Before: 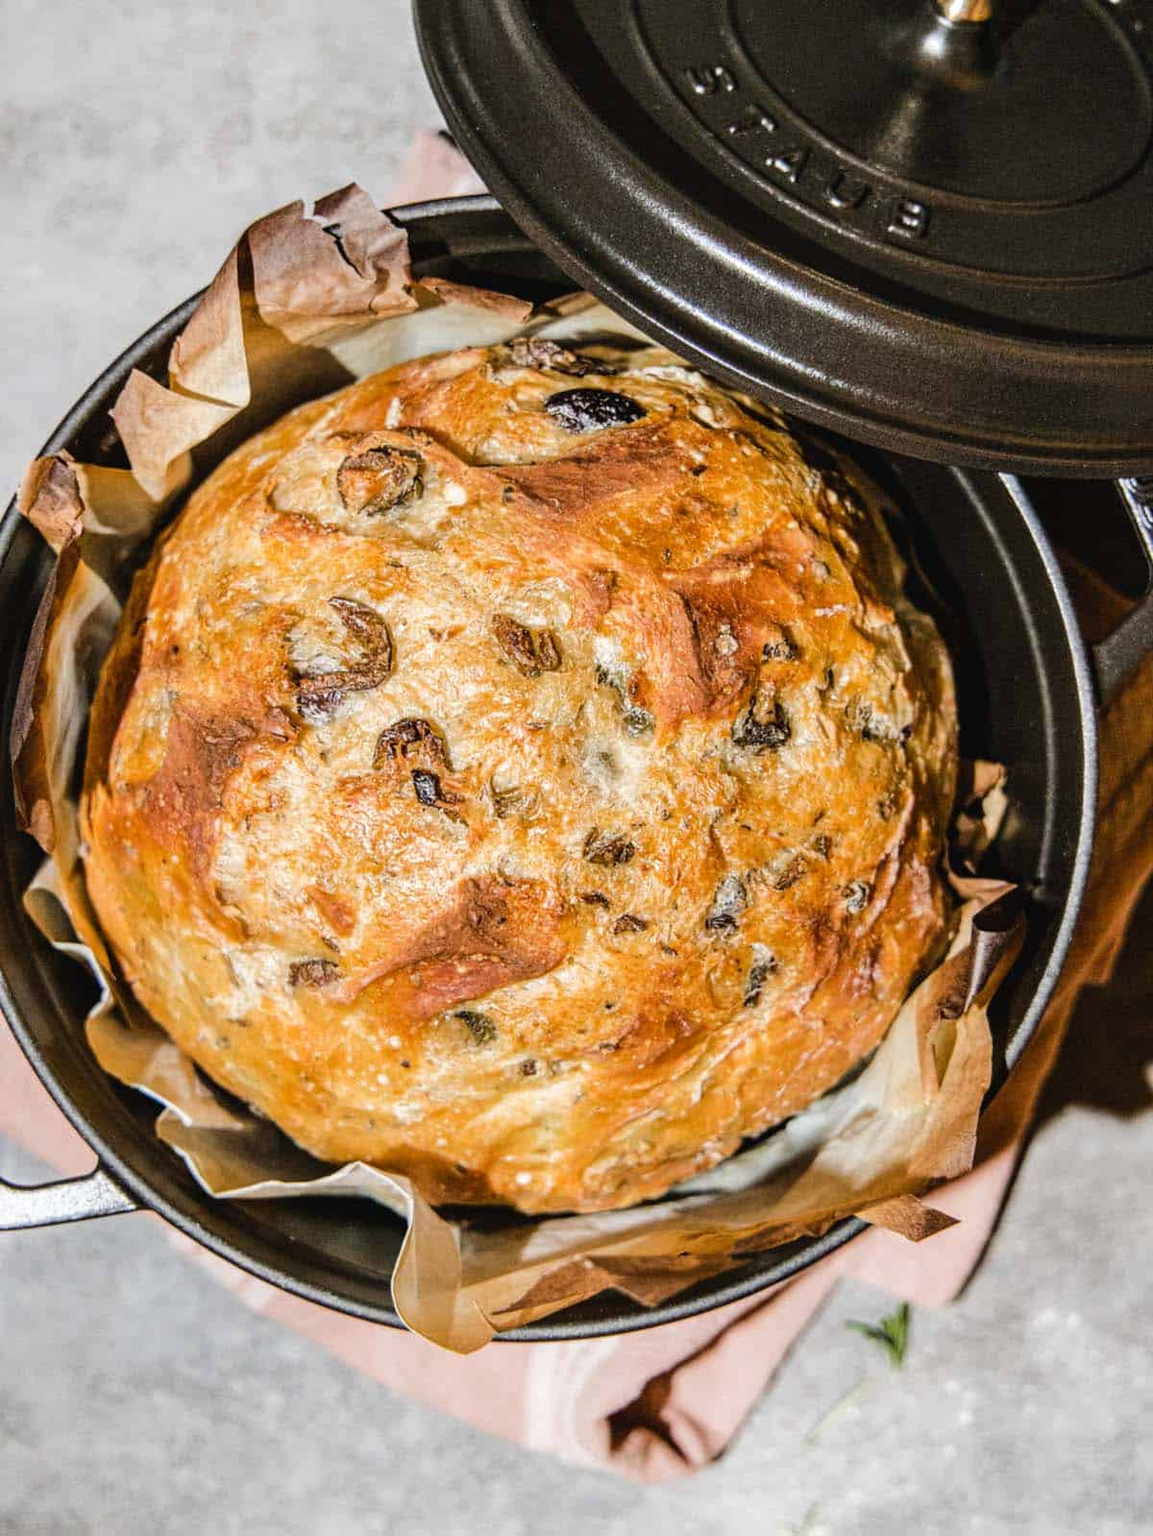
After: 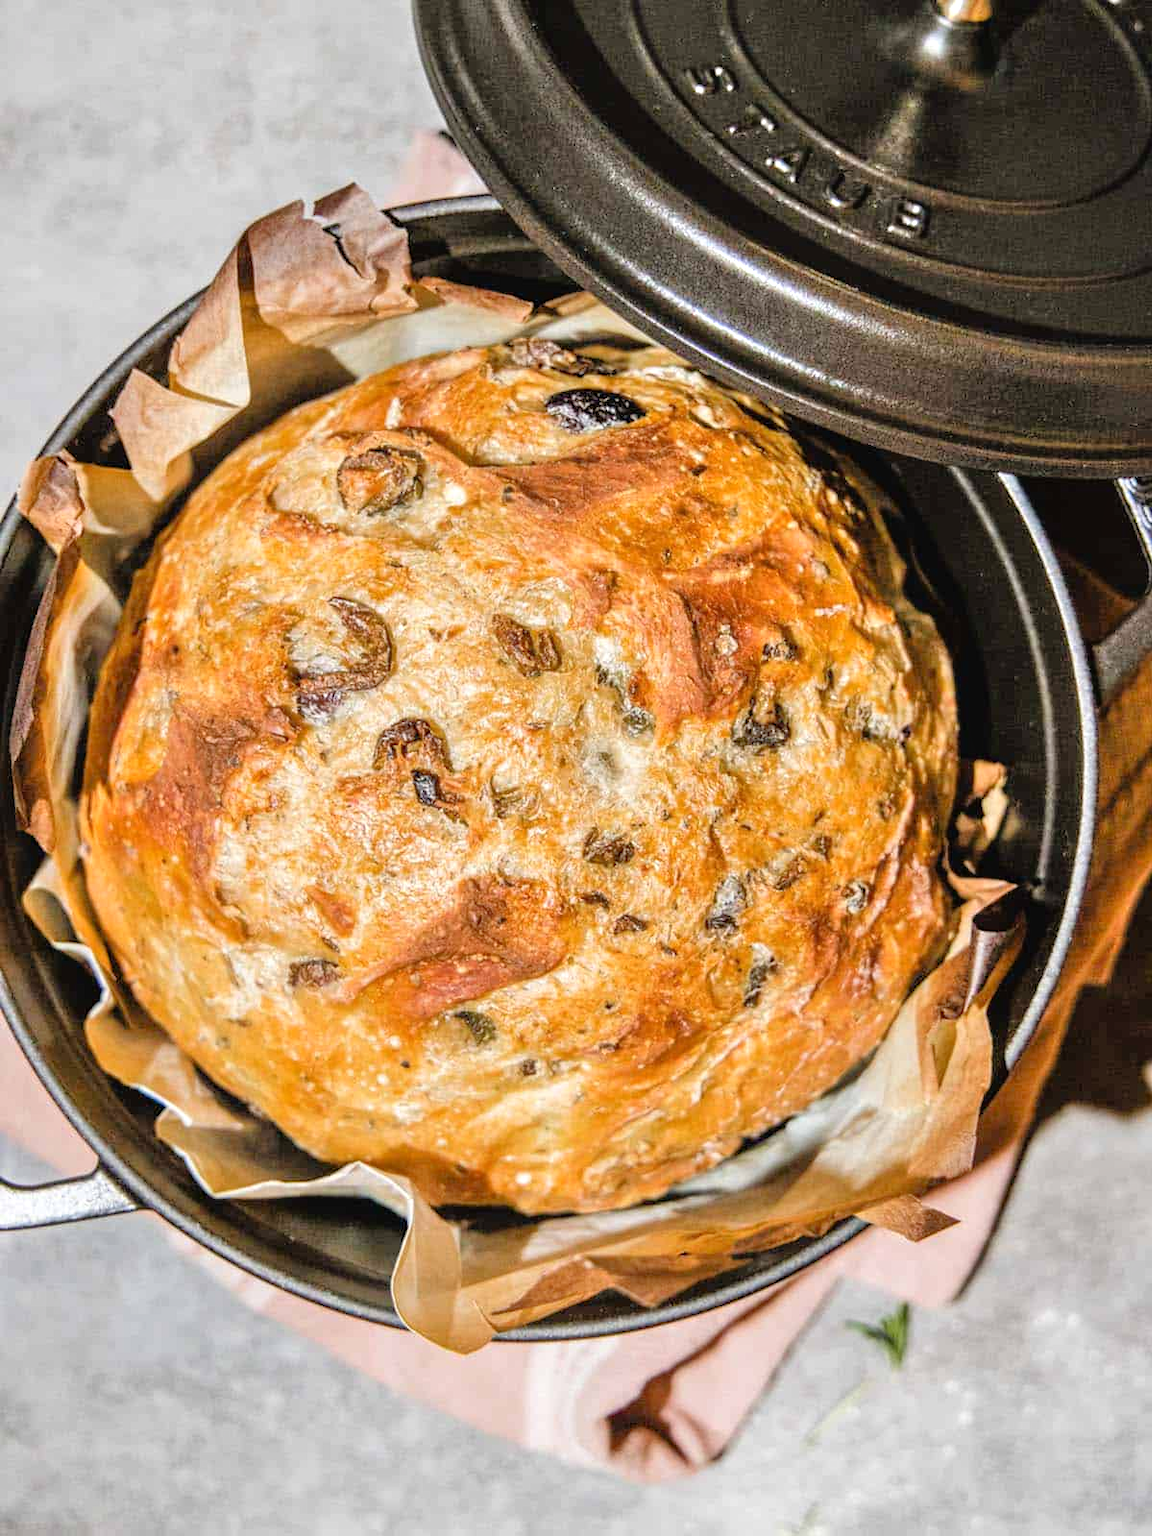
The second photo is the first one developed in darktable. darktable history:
white balance: emerald 1
tone equalizer: -7 EV 0.15 EV, -6 EV 0.6 EV, -5 EV 1.15 EV, -4 EV 1.33 EV, -3 EV 1.15 EV, -2 EV 0.6 EV, -1 EV 0.15 EV, mask exposure compensation -0.5 EV
